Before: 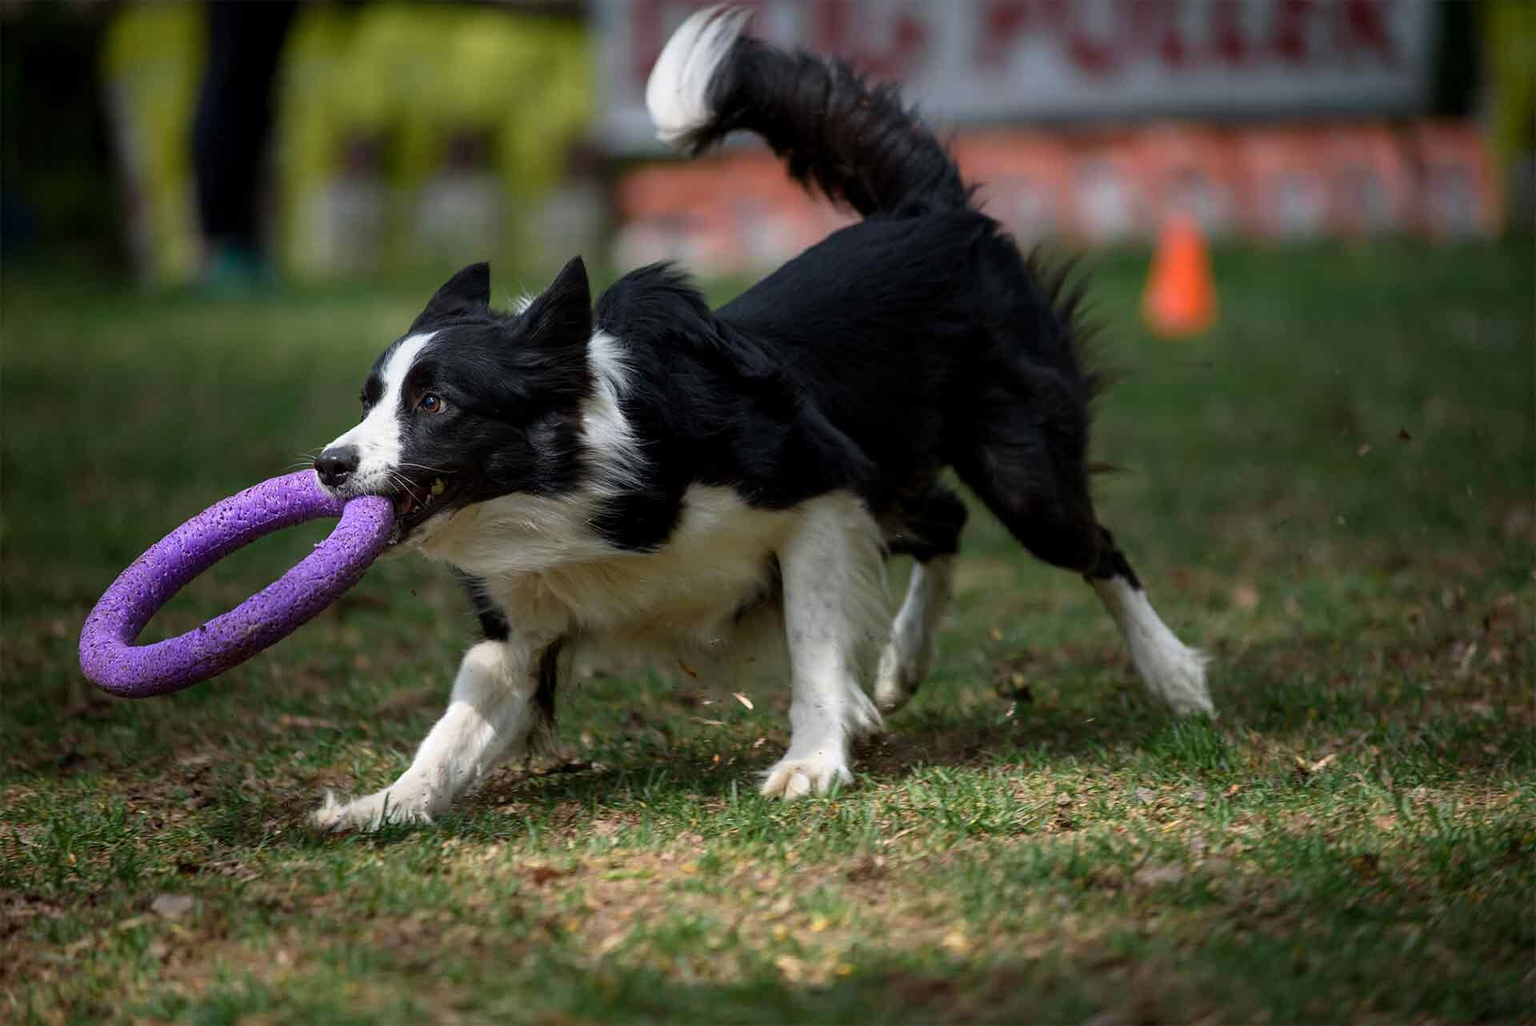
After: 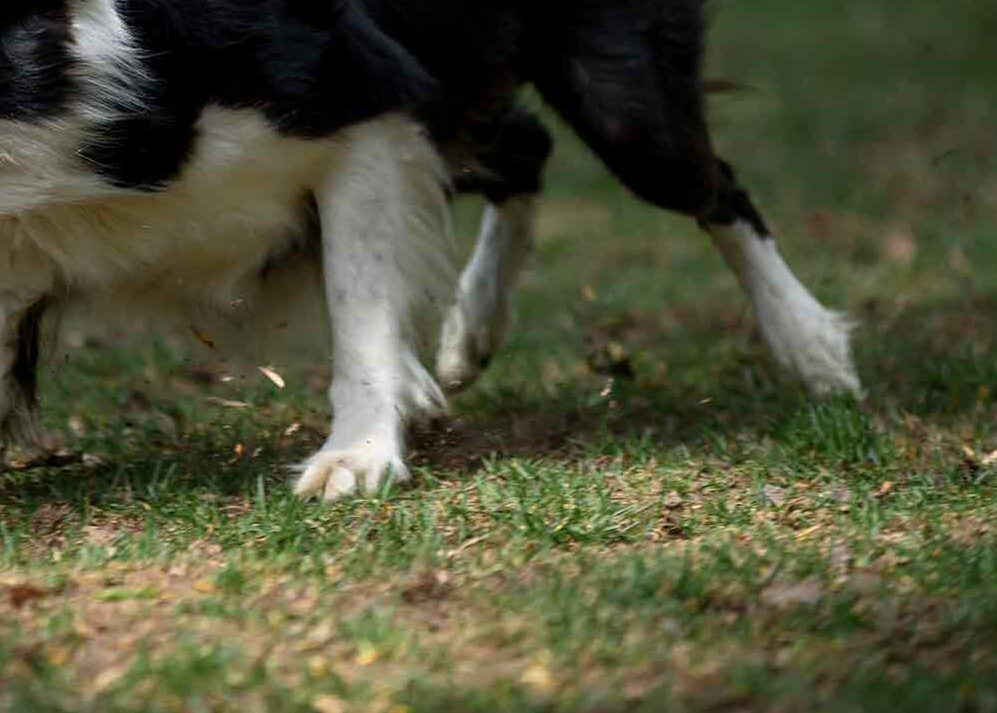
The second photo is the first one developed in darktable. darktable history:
crop: left 34.22%, top 38.939%, right 13.838%, bottom 5.417%
